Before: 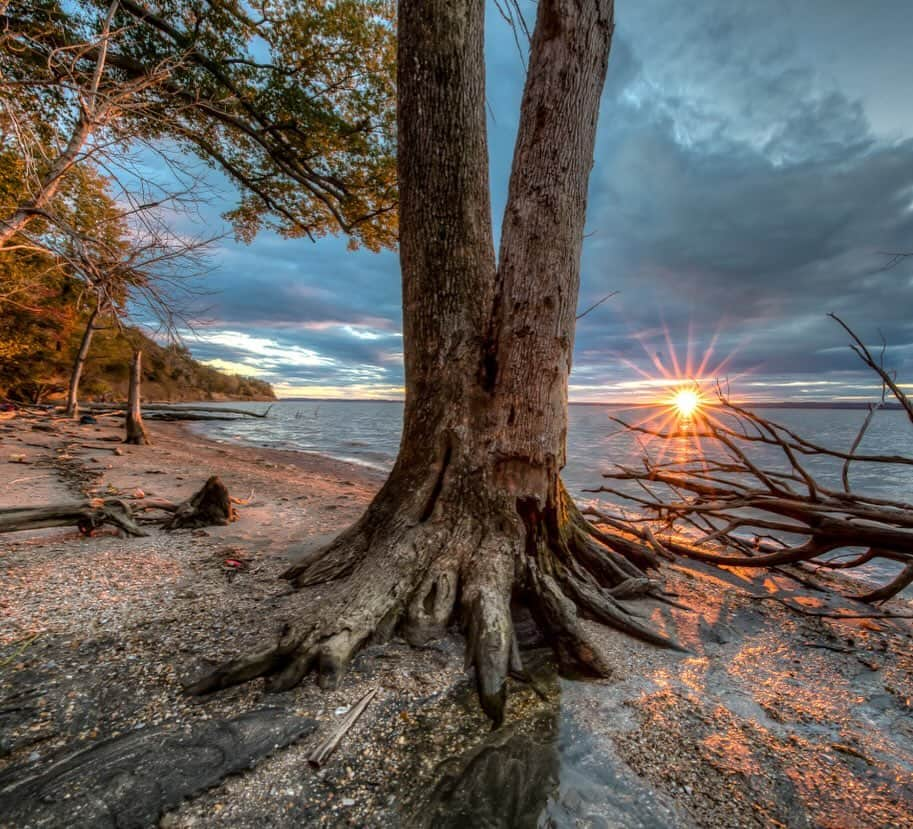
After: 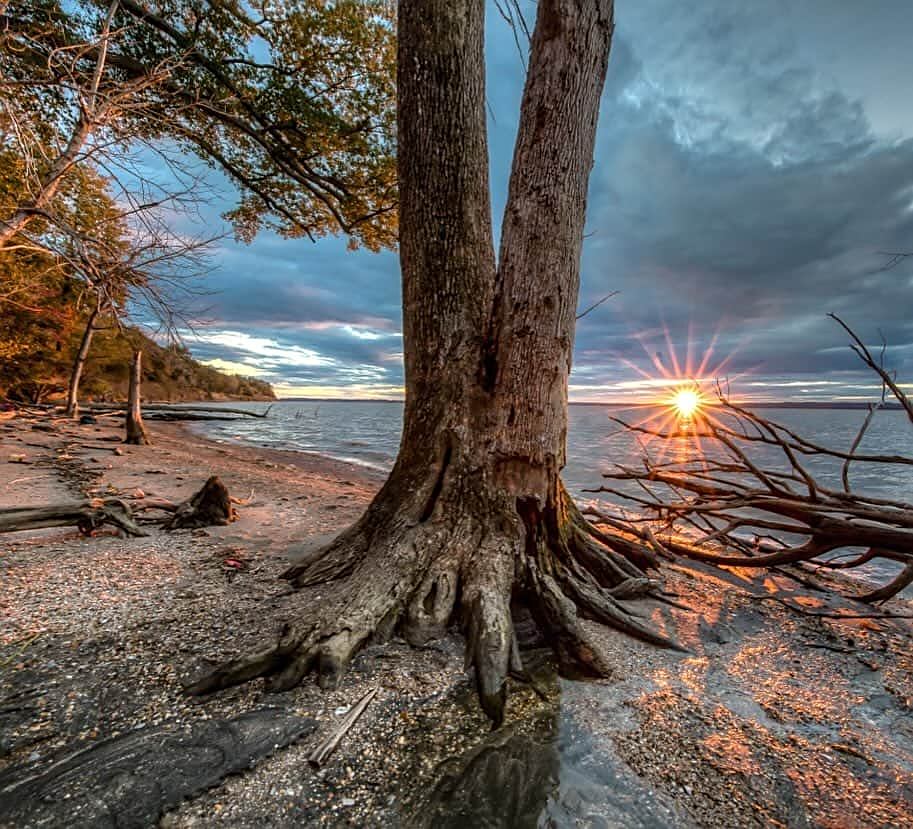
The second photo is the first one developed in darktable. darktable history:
sharpen: on, module defaults
shadows and highlights: shadows 62.4, white point adjustment 0.517, highlights -33.97, compress 83.7%
